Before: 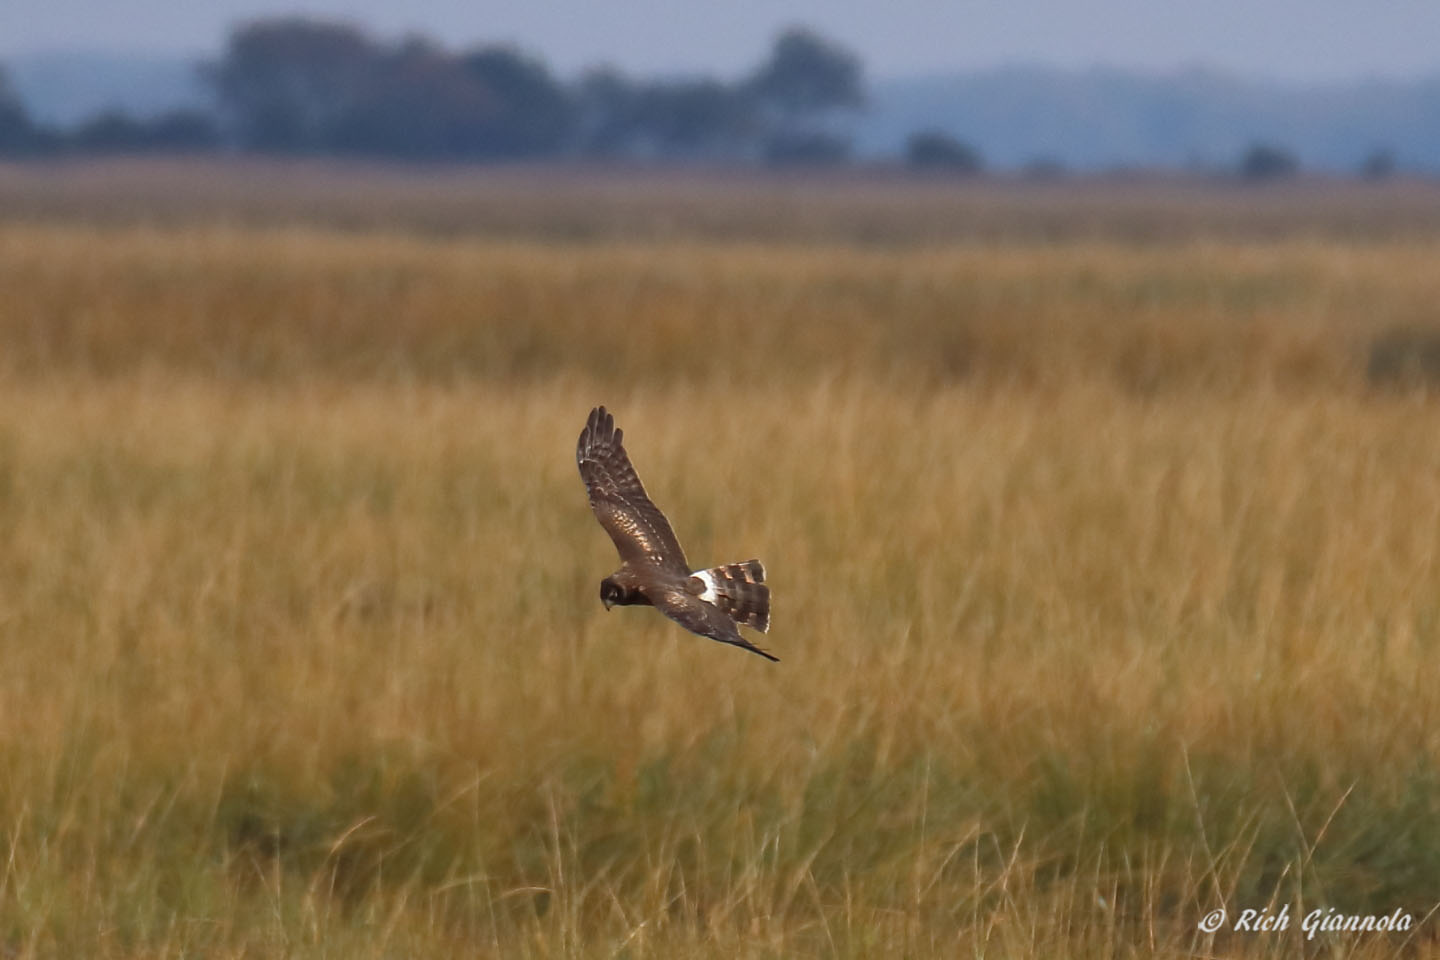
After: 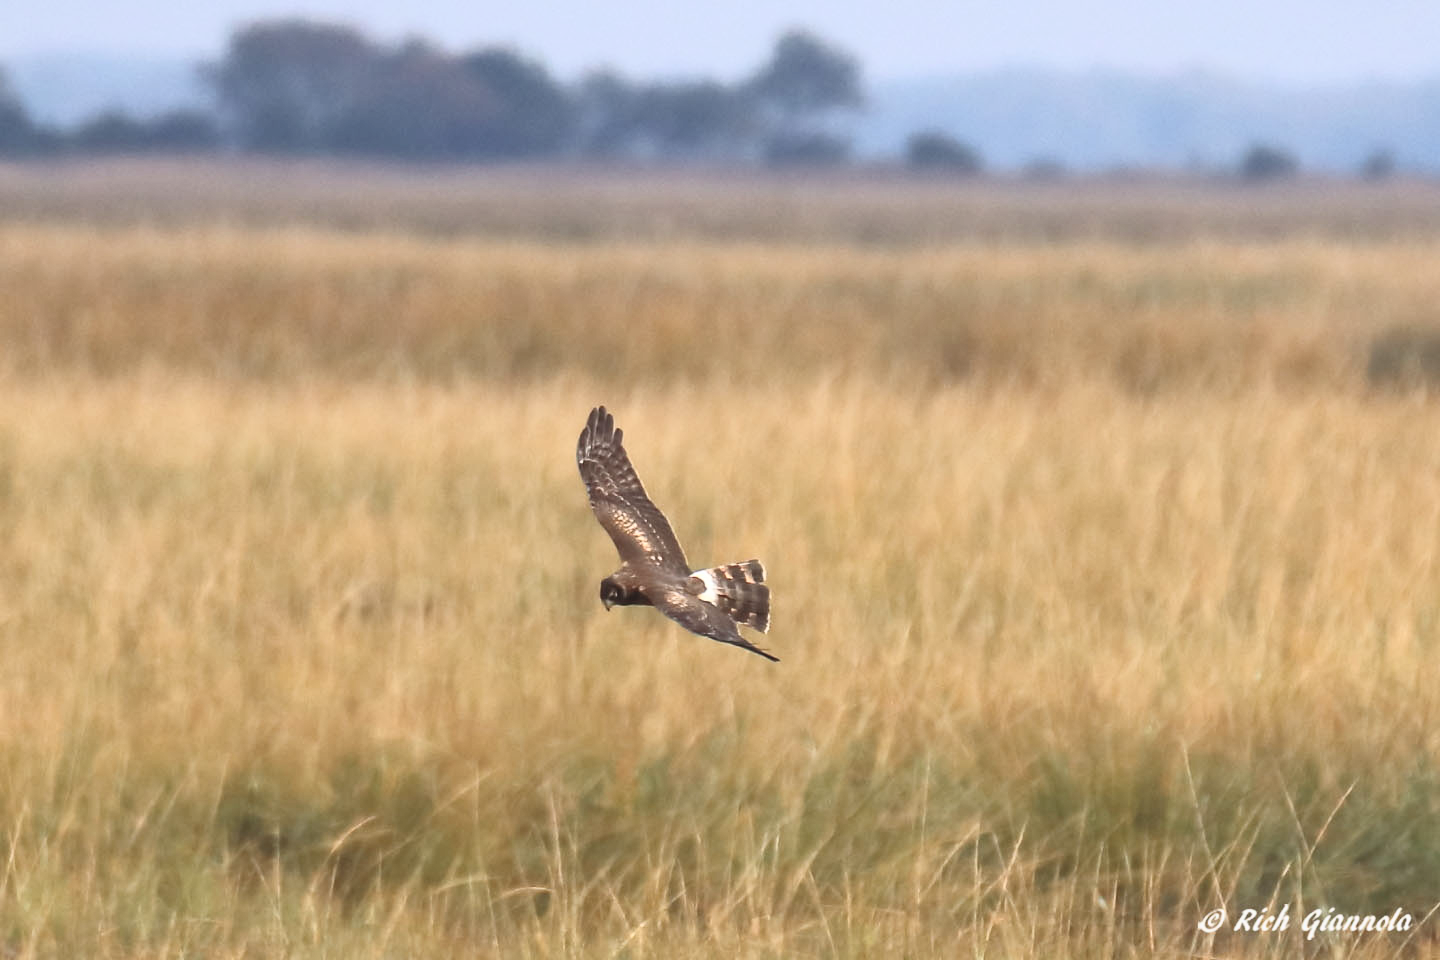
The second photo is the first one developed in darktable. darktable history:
contrast brightness saturation: contrast 0.39, brightness 0.53
bloom: size 13.65%, threshold 98.39%, strength 4.82%
